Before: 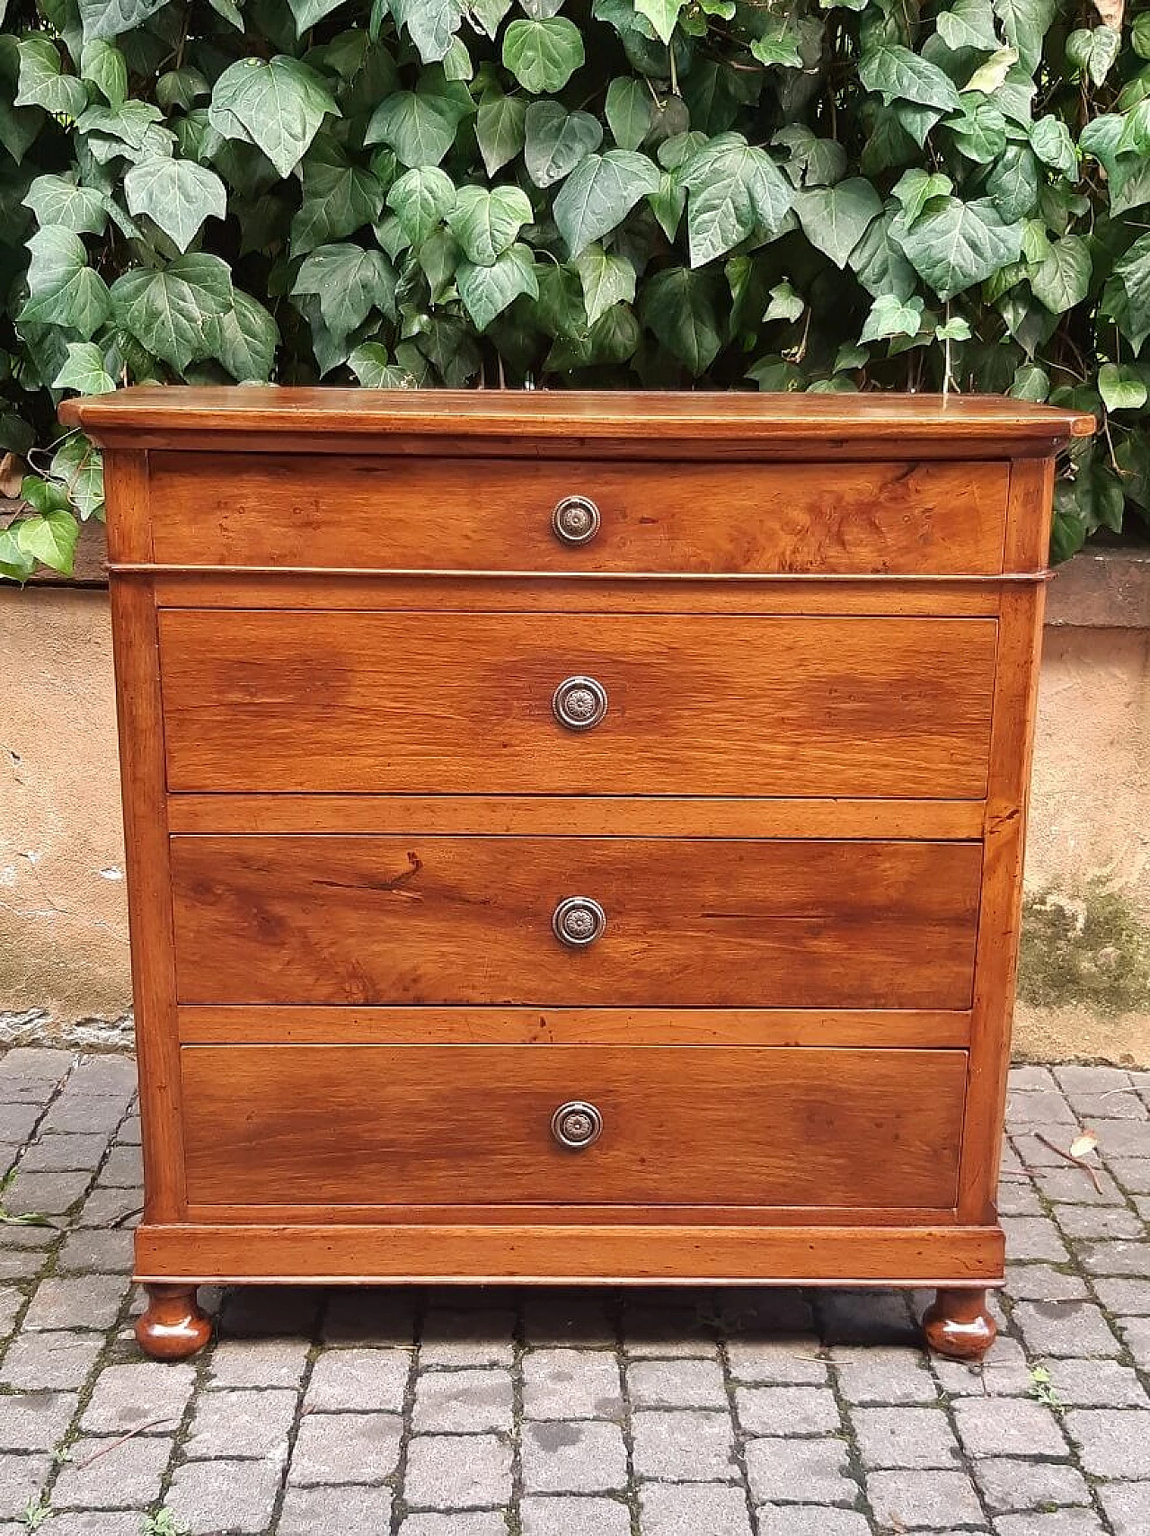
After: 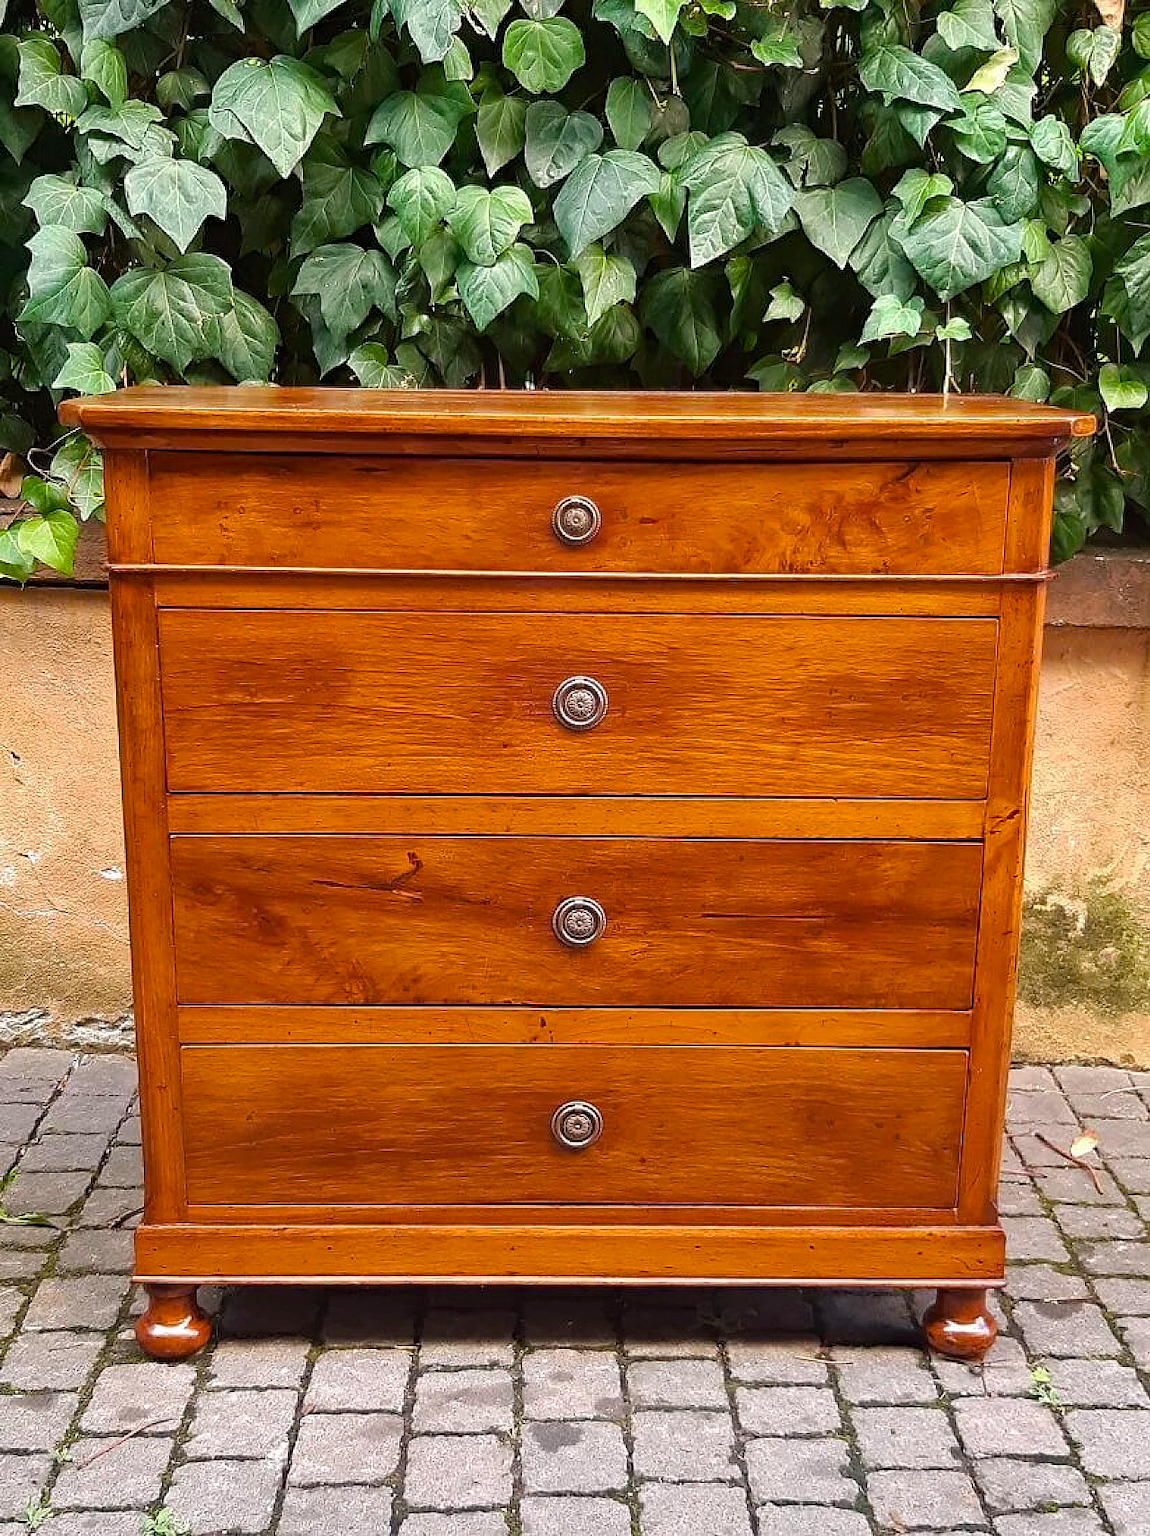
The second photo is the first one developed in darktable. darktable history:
haze removal: compatibility mode true
color balance rgb: perceptual saturation grading › global saturation 30.976%
